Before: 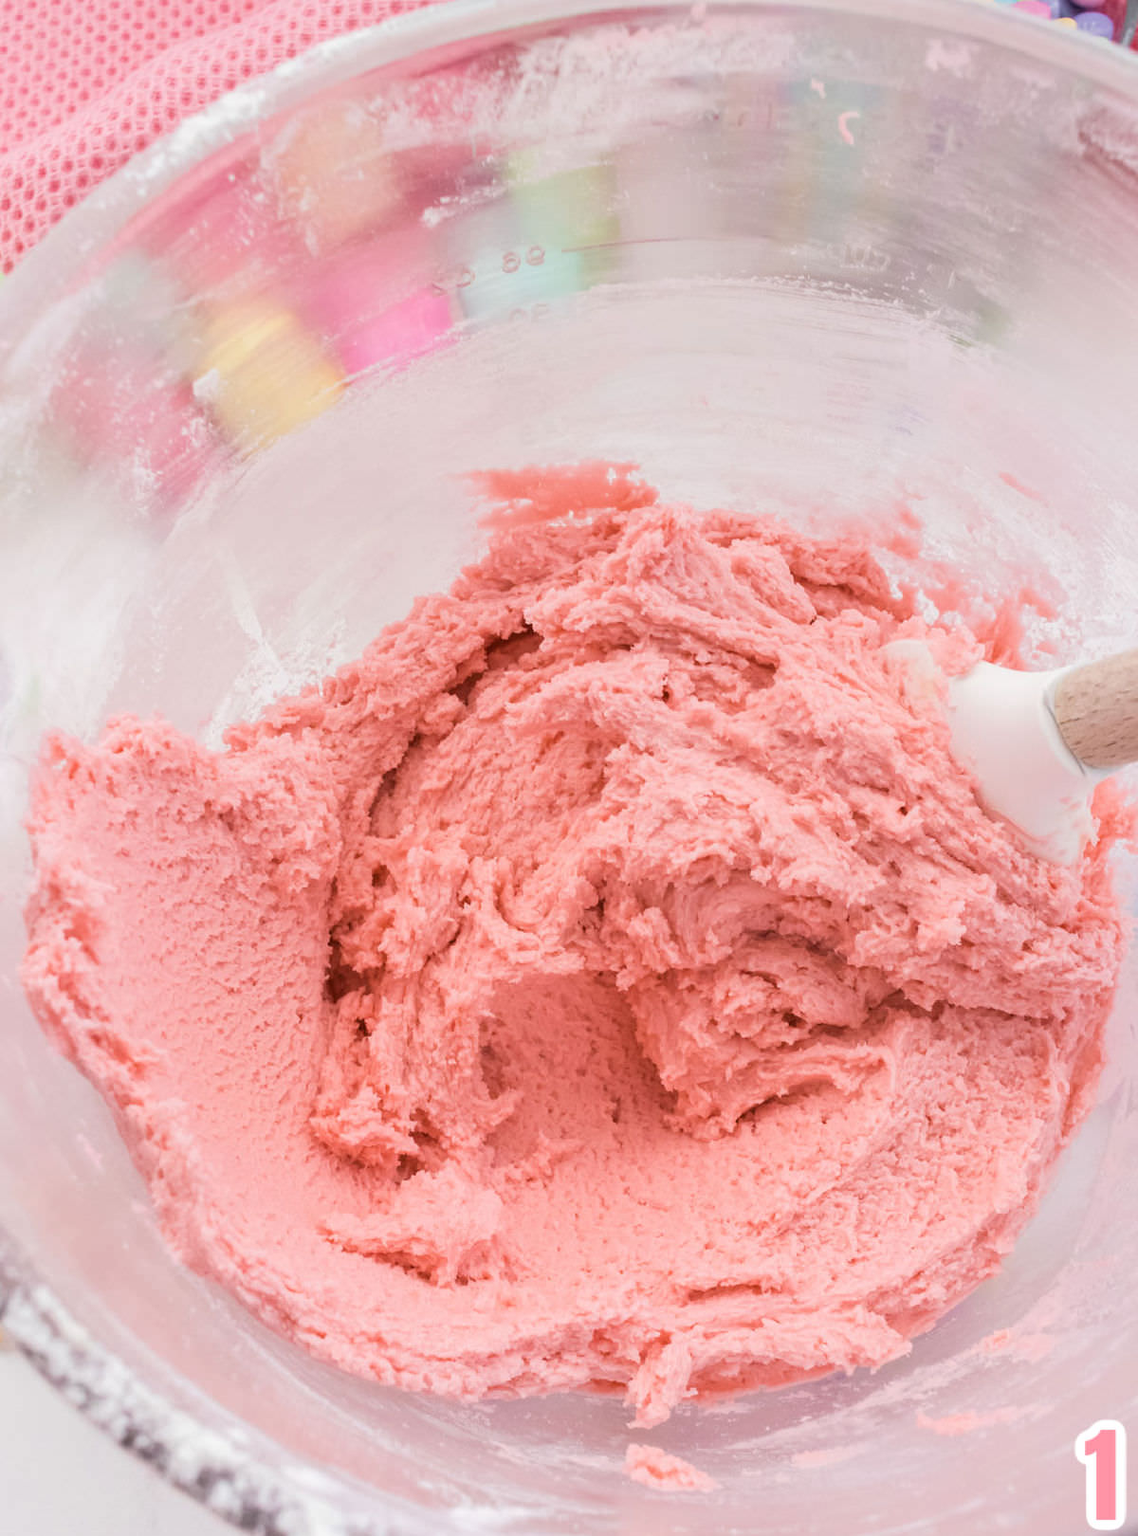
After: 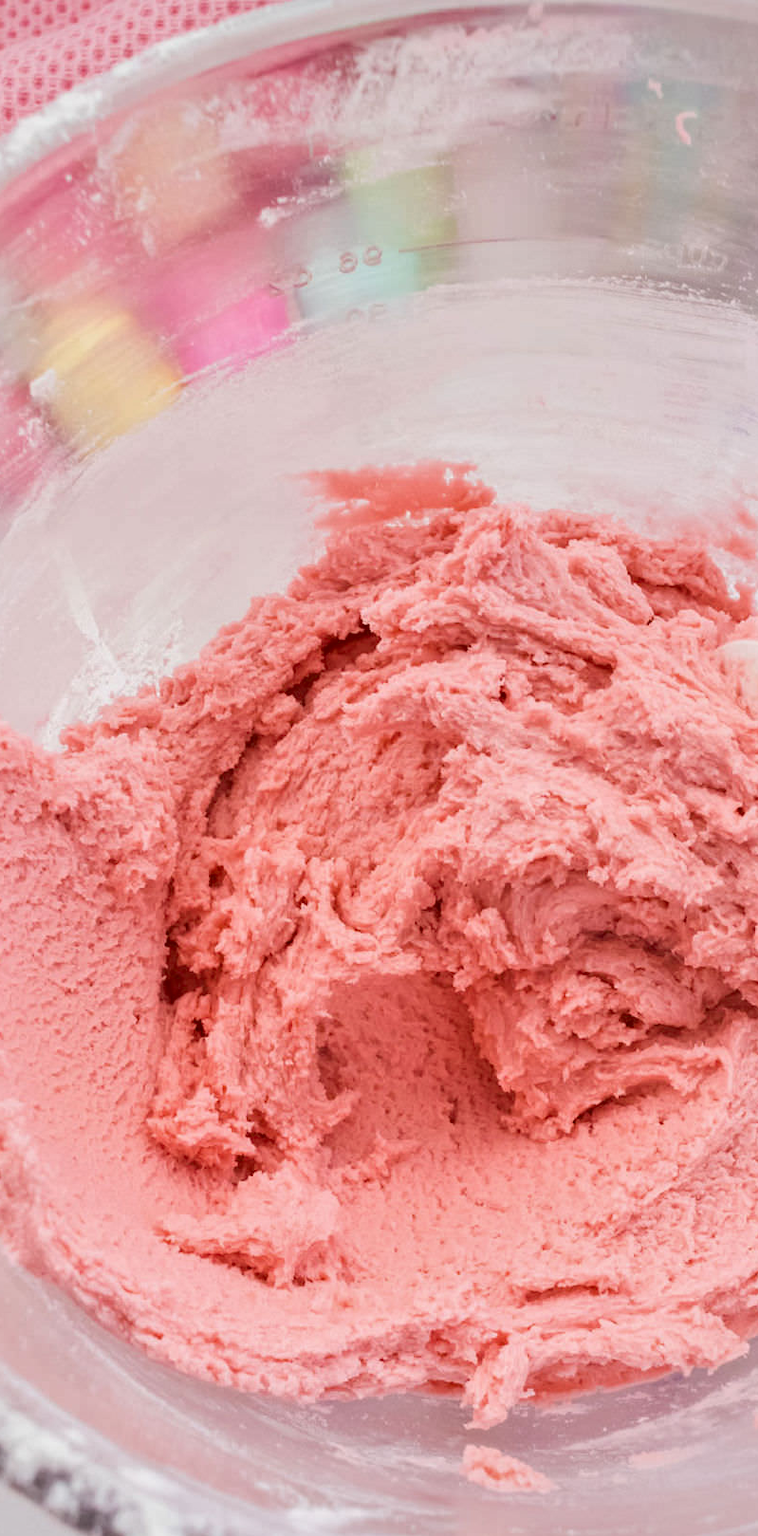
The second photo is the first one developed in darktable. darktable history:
contrast brightness saturation: contrast 0.07, brightness -0.126, saturation 0.065
crop and rotate: left 14.395%, right 18.987%
tone equalizer: -7 EV 0.141 EV, -6 EV 0.593 EV, -5 EV 1.15 EV, -4 EV 1.36 EV, -3 EV 1.16 EV, -2 EV 0.6 EV, -1 EV 0.154 EV
vignetting: fall-off radius 61.15%, brightness -0.296, saturation -0.054
